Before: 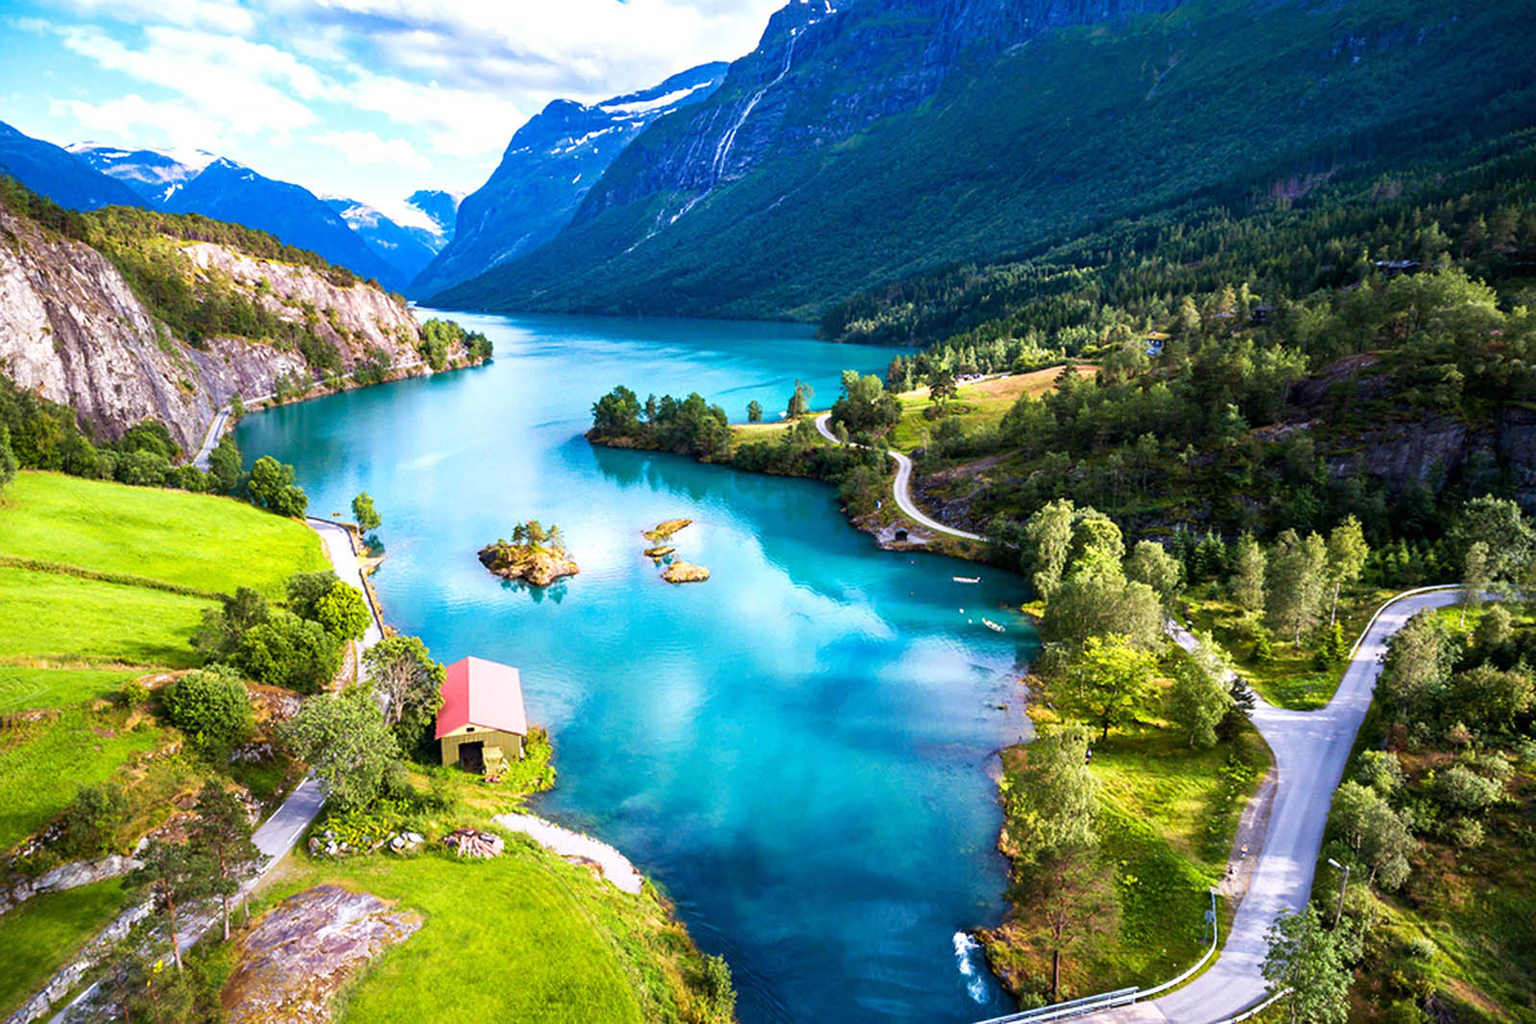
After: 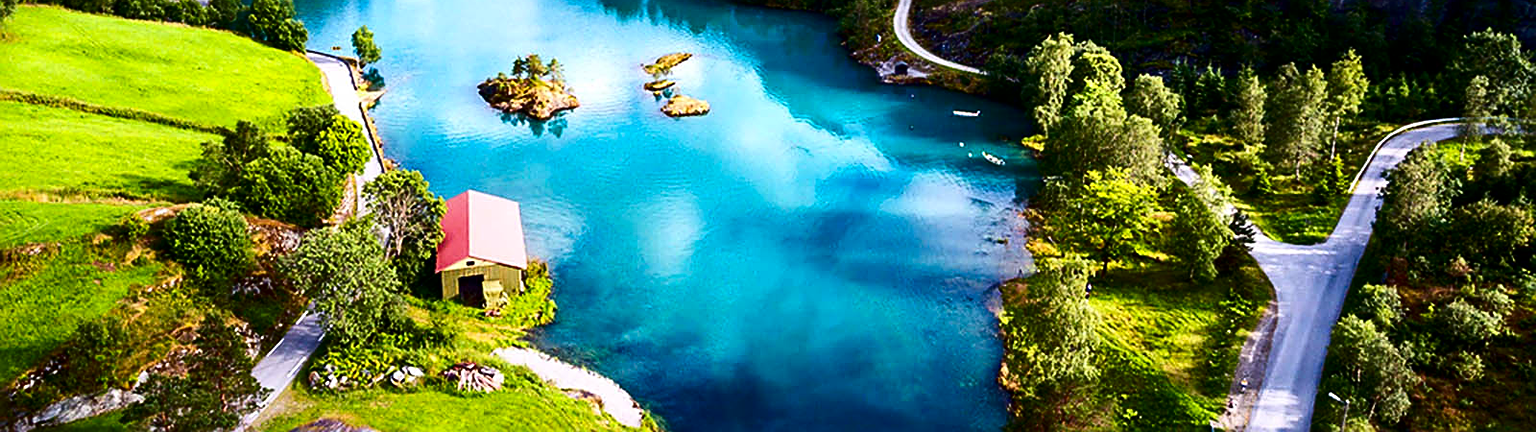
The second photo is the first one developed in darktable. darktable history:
sharpen: on, module defaults
crop: top 45.551%, bottom 12.262%
contrast brightness saturation: contrast 0.19, brightness -0.24, saturation 0.11
